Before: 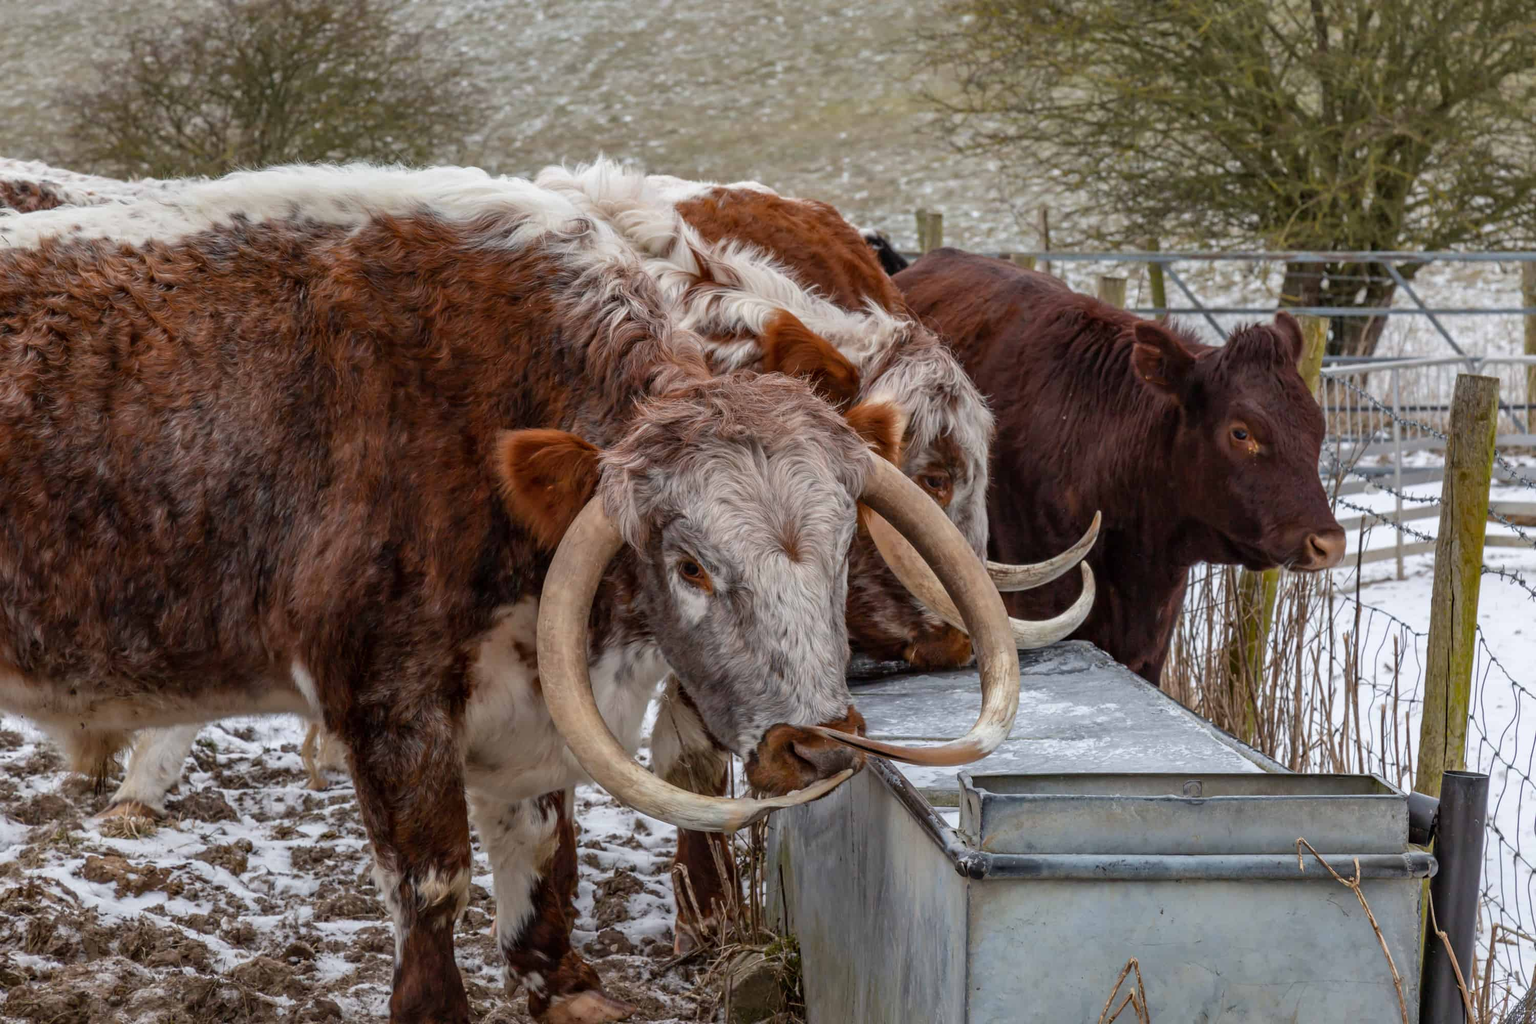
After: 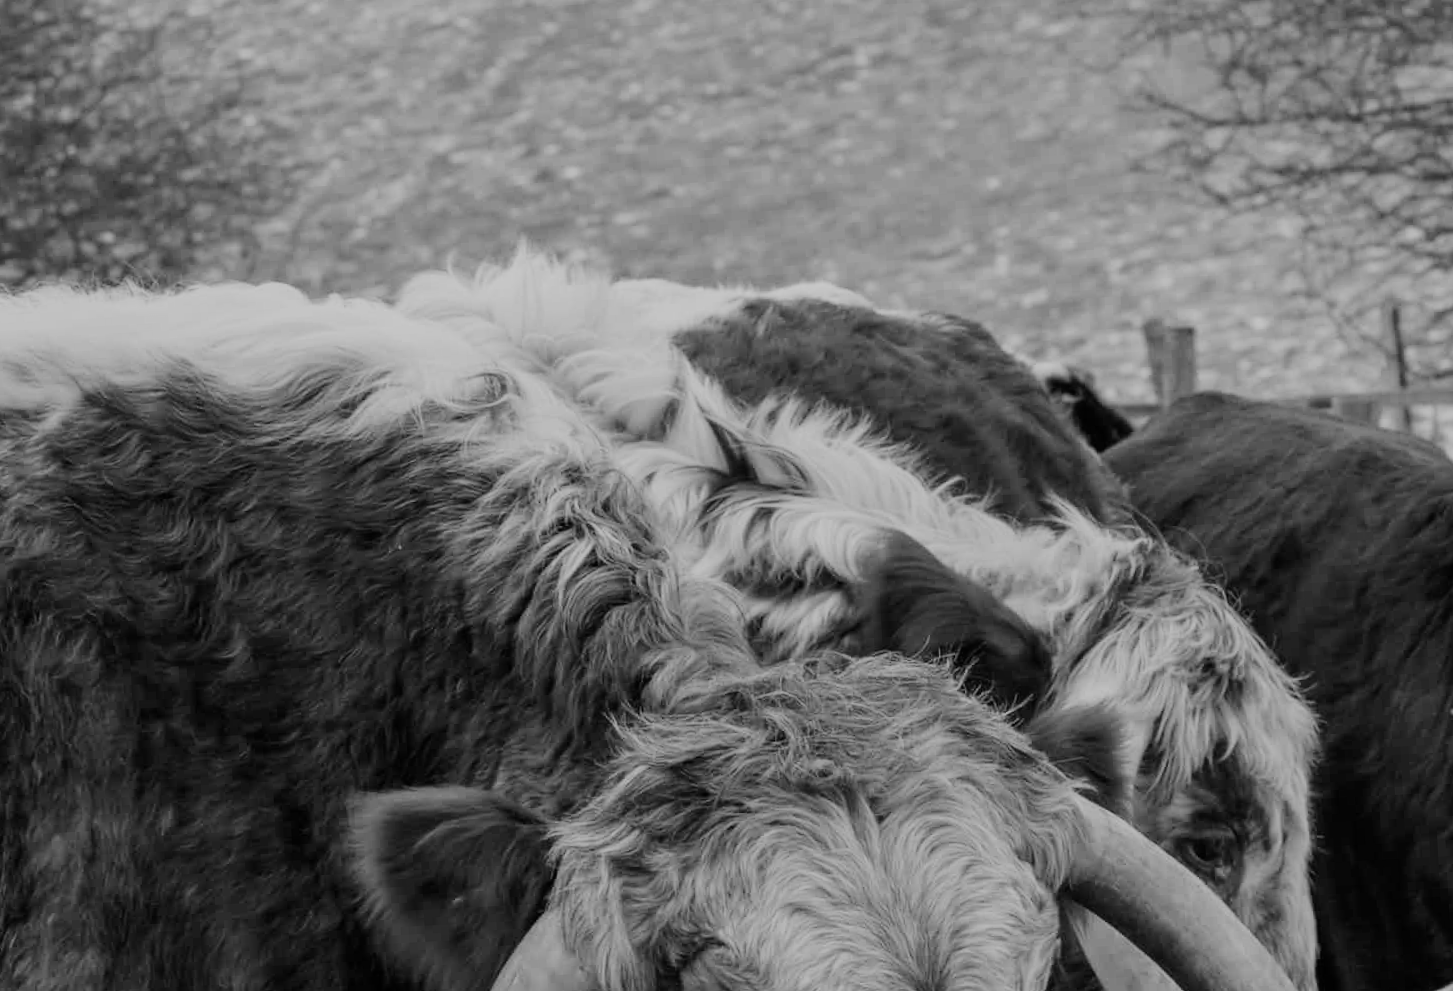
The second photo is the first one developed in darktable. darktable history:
crop: left 19.556%, right 30.401%, bottom 46.458%
exposure: compensate highlight preservation false
rotate and perspective: rotation -3°, crop left 0.031, crop right 0.968, crop top 0.07, crop bottom 0.93
white balance: red 0.98, blue 1.61
filmic rgb: black relative exposure -7.5 EV, white relative exposure 5 EV, hardness 3.31, contrast 1.3, contrast in shadows safe
color balance rgb: shadows lift › chroma 1%, shadows lift › hue 113°, highlights gain › chroma 0.2%, highlights gain › hue 333°, perceptual saturation grading › global saturation 20%, perceptual saturation grading › highlights -50%, perceptual saturation grading › shadows 25%, contrast -10%
monochrome: on, module defaults
